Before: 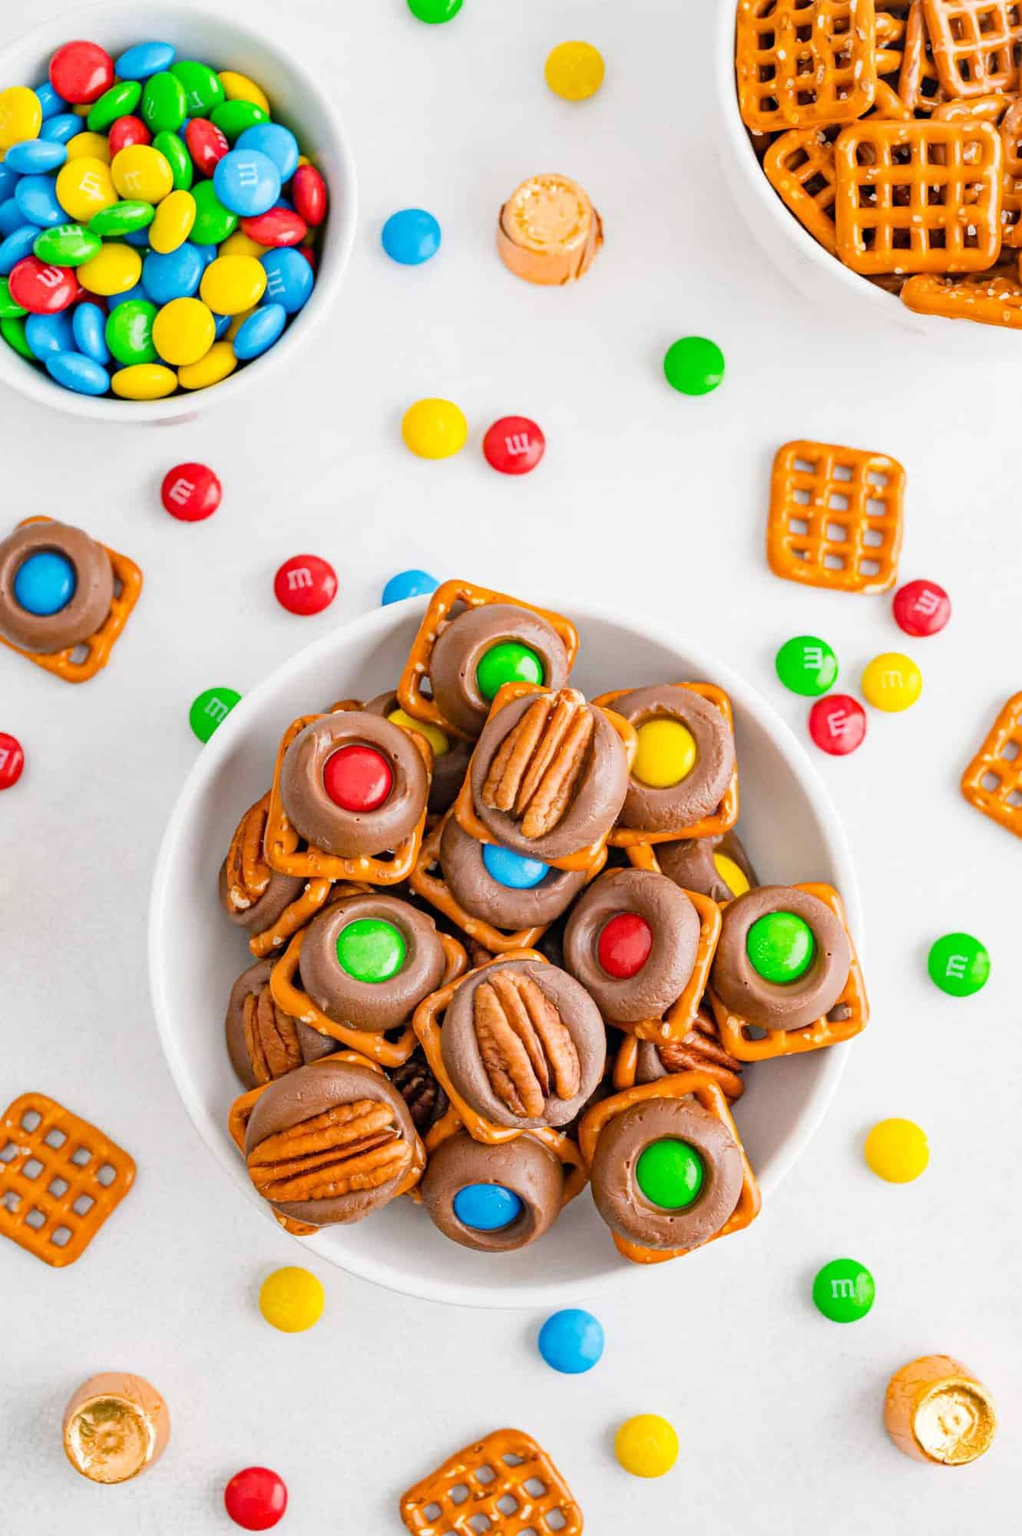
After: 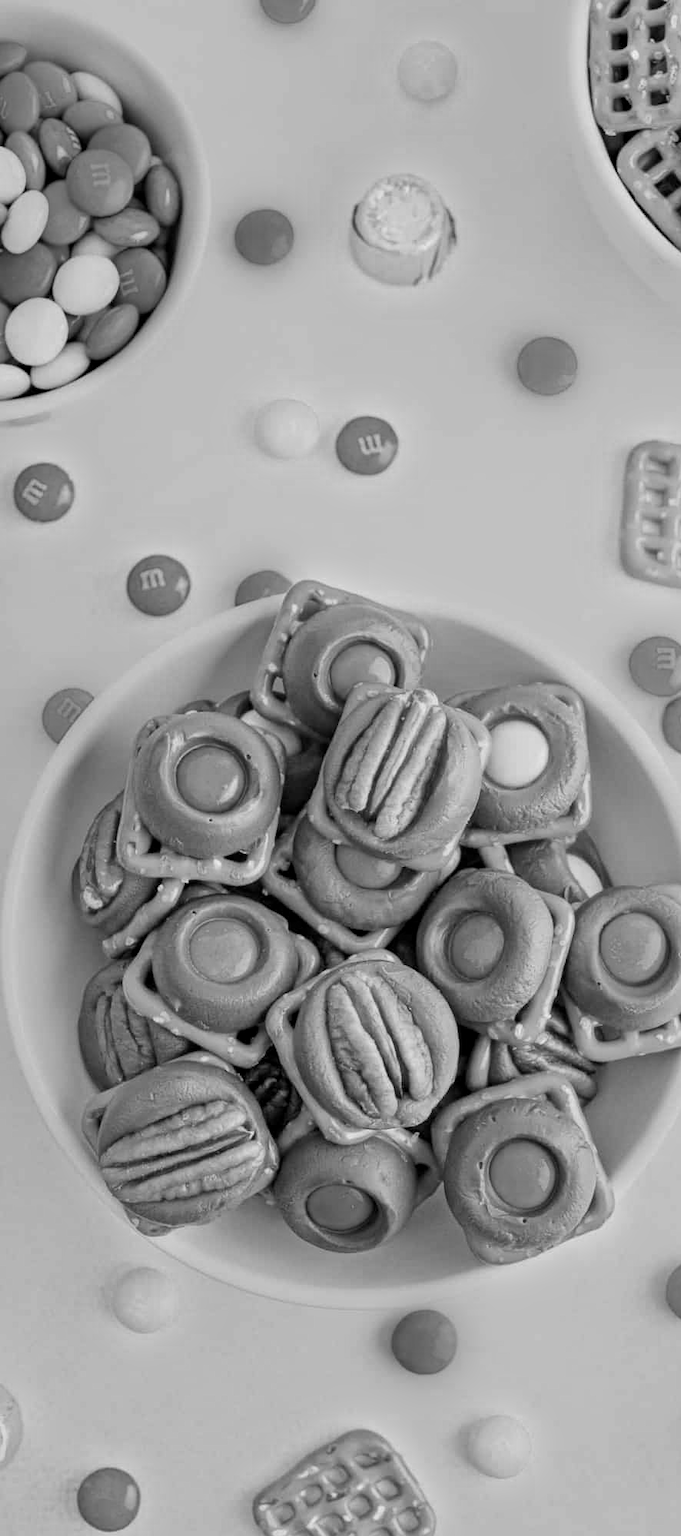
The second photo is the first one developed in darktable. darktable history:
crop and rotate: left 14.436%, right 18.898%
monochrome: a 79.32, b 81.83, size 1.1
levels: levels [0.016, 0.484, 0.953]
